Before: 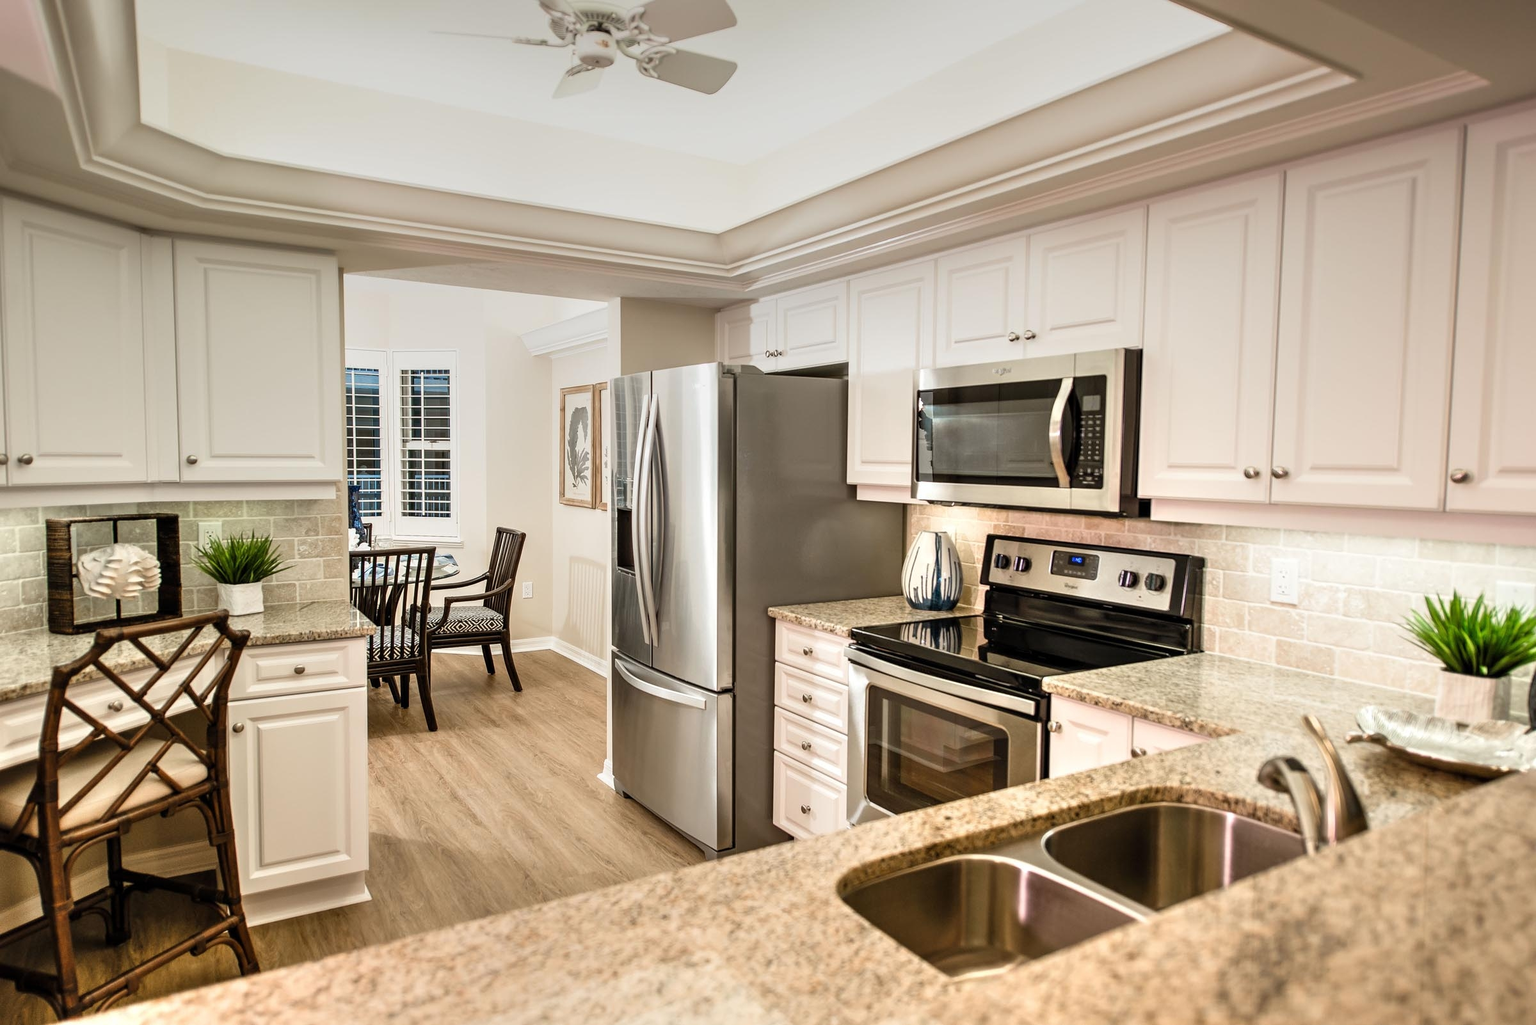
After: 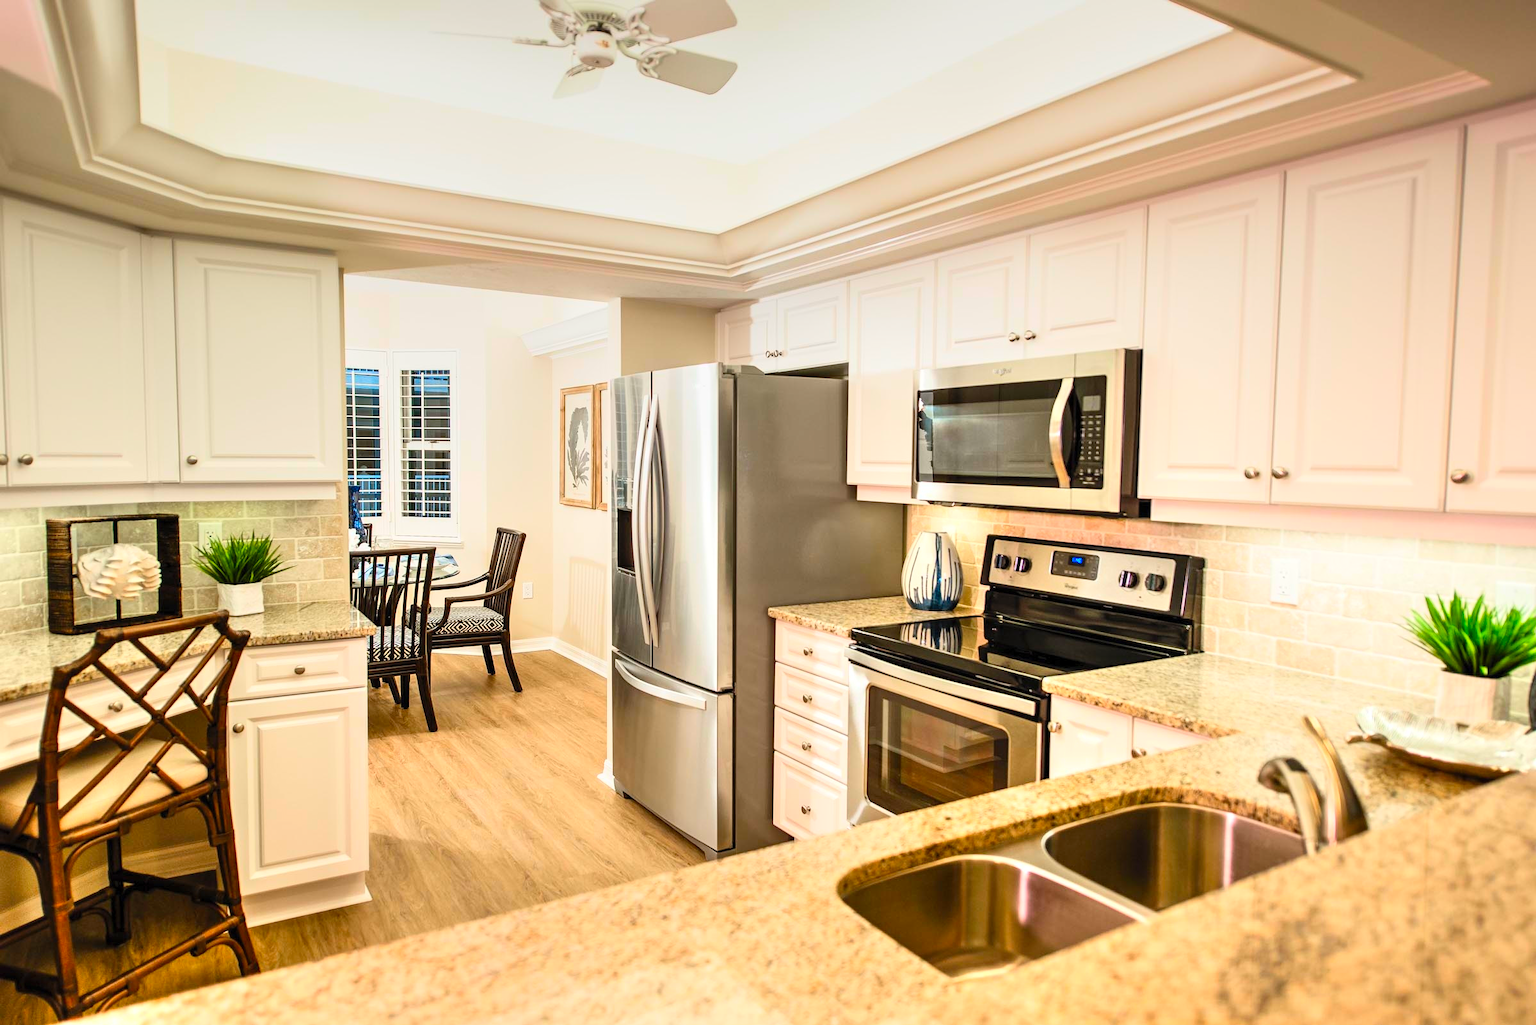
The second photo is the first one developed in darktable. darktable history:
white balance: emerald 1
contrast brightness saturation: contrast 0.2, brightness 0.2, saturation 0.8
